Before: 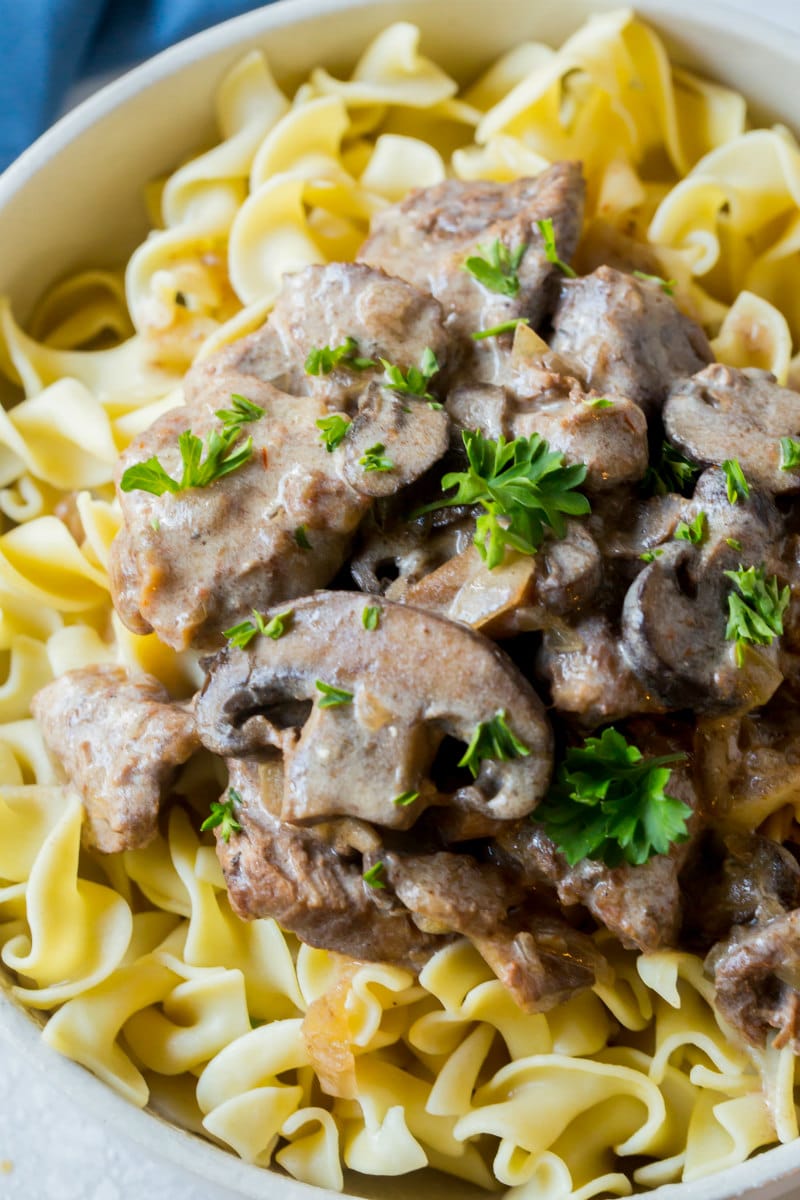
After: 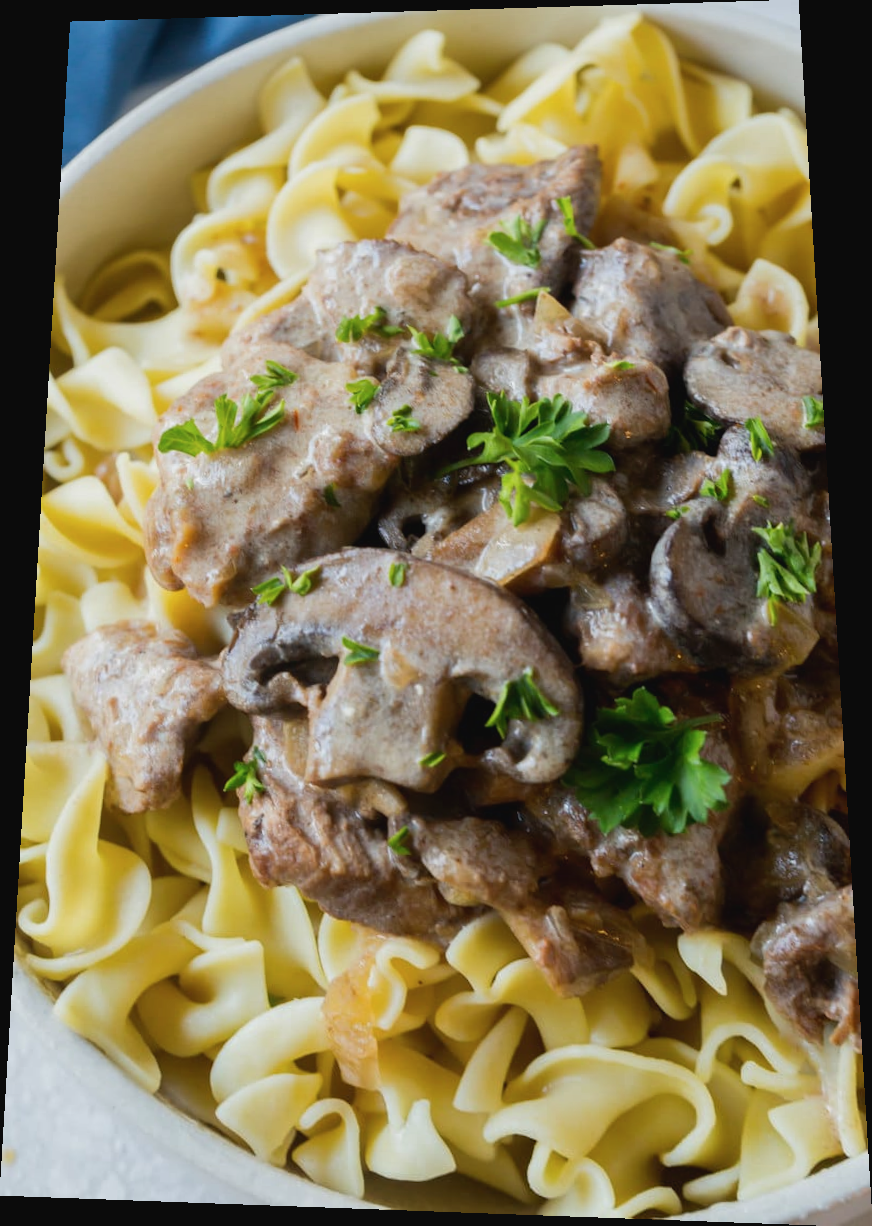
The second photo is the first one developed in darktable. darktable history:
contrast brightness saturation: contrast -0.08, brightness -0.04, saturation -0.11
rotate and perspective: rotation 0.128°, lens shift (vertical) -0.181, lens shift (horizontal) -0.044, shear 0.001, automatic cropping off
